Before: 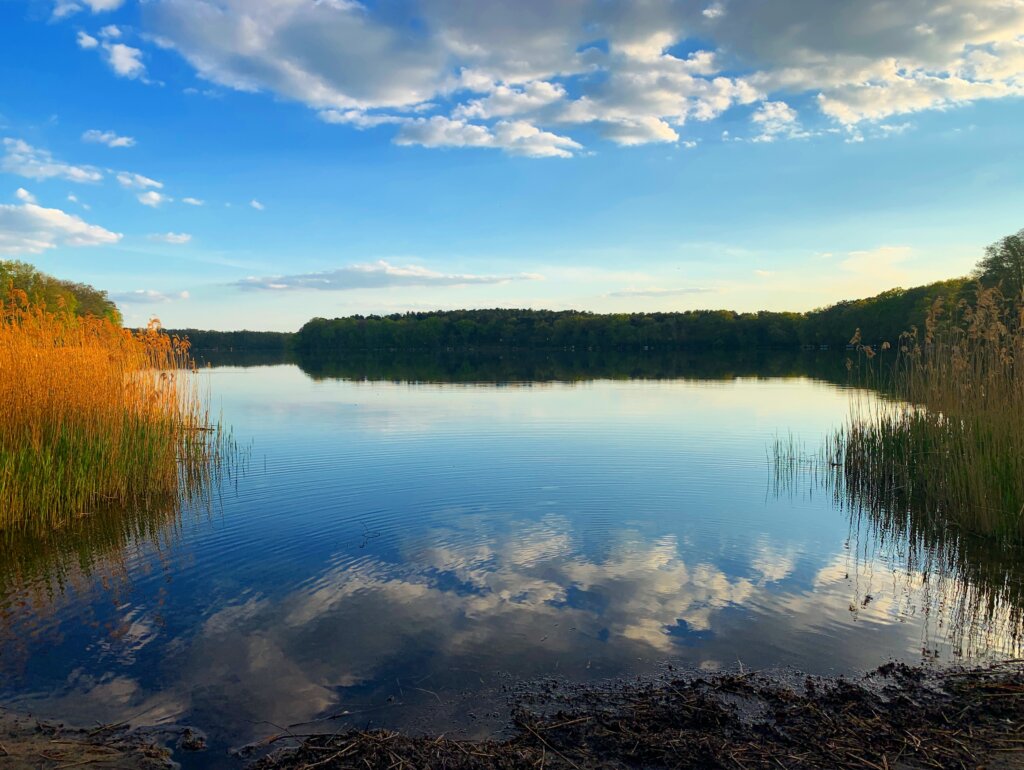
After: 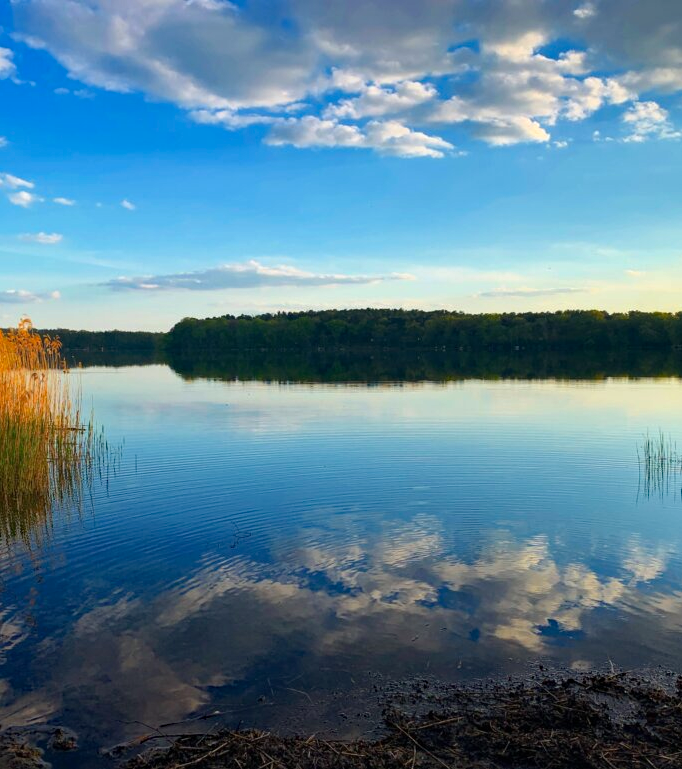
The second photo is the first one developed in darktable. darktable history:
haze removal: strength 0.29, distance 0.25, compatibility mode true, adaptive false
crop and rotate: left 12.673%, right 20.66%
